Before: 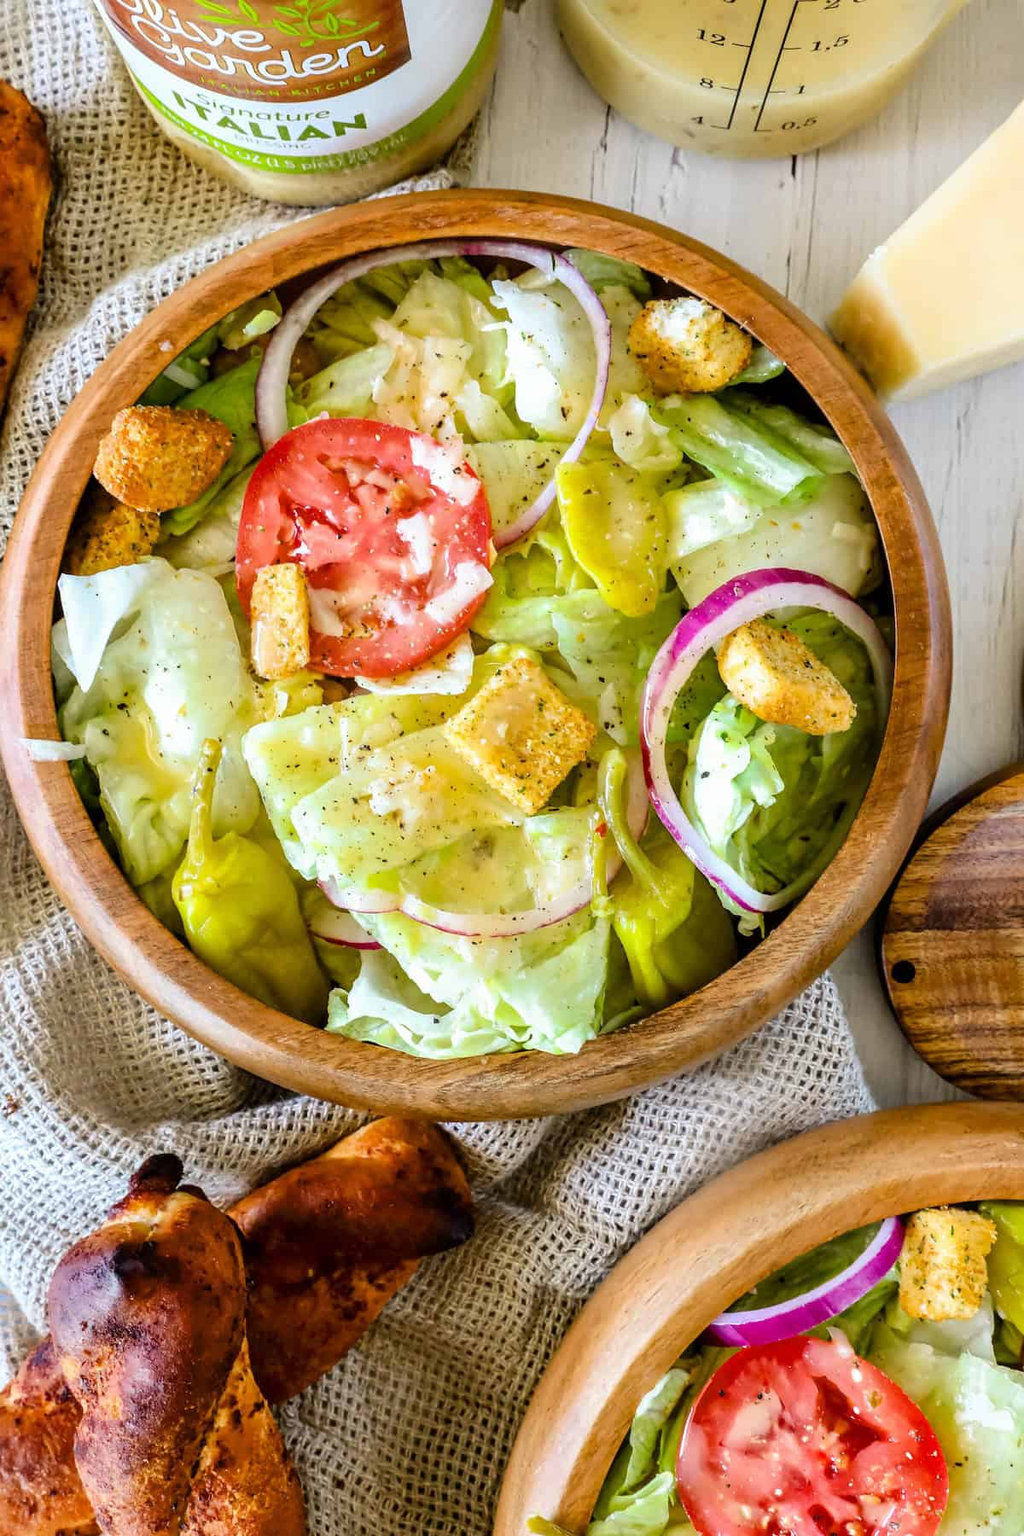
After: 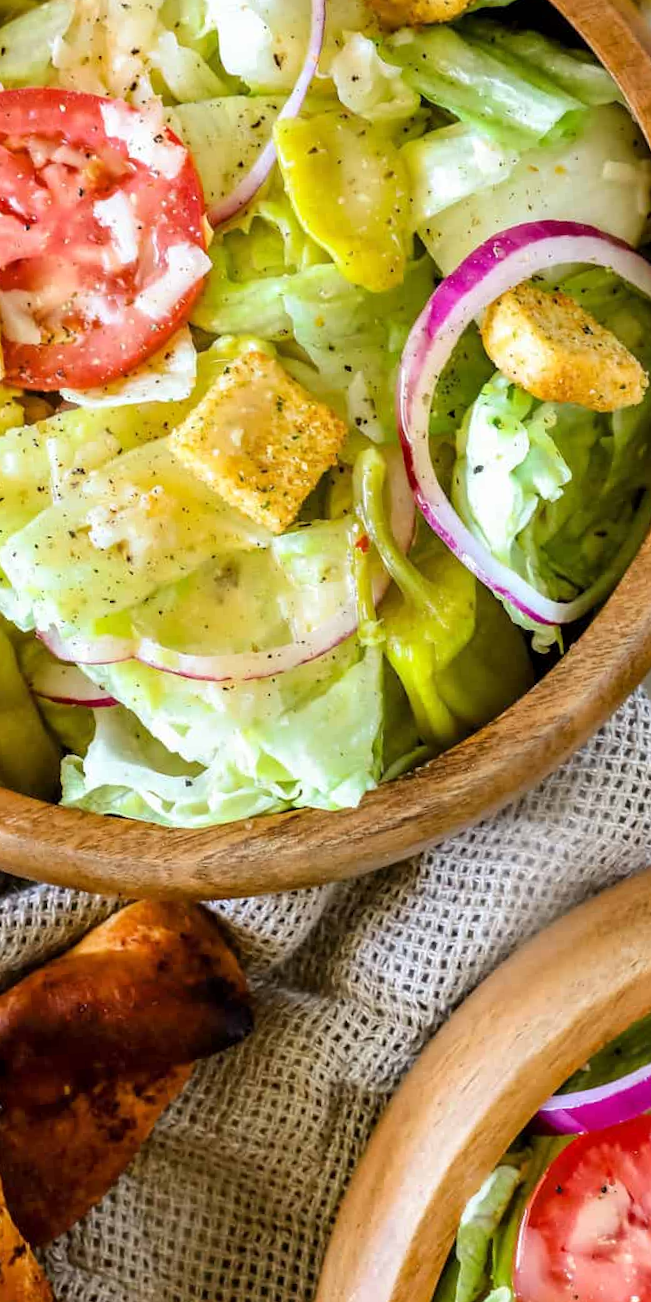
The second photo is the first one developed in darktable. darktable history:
crop: left 31.379%, top 24.658%, right 20.326%, bottom 6.628%
rotate and perspective: rotation -4.86°, automatic cropping off
tone equalizer: -8 EV -0.55 EV
